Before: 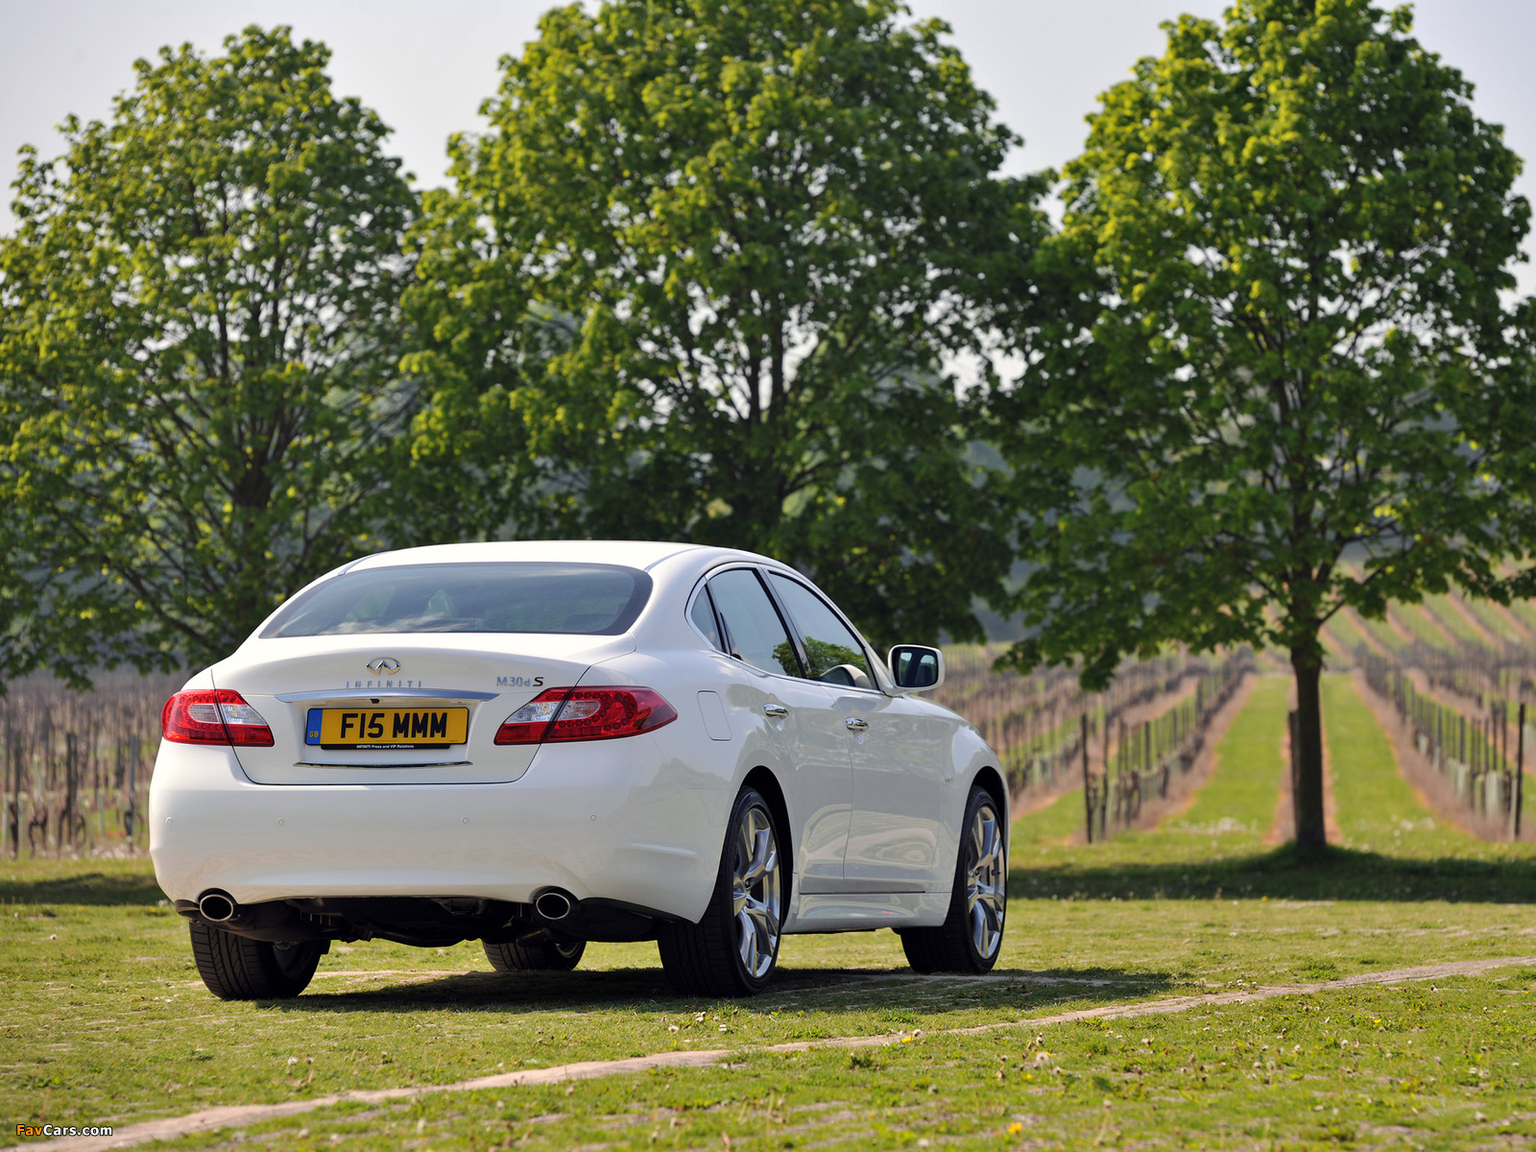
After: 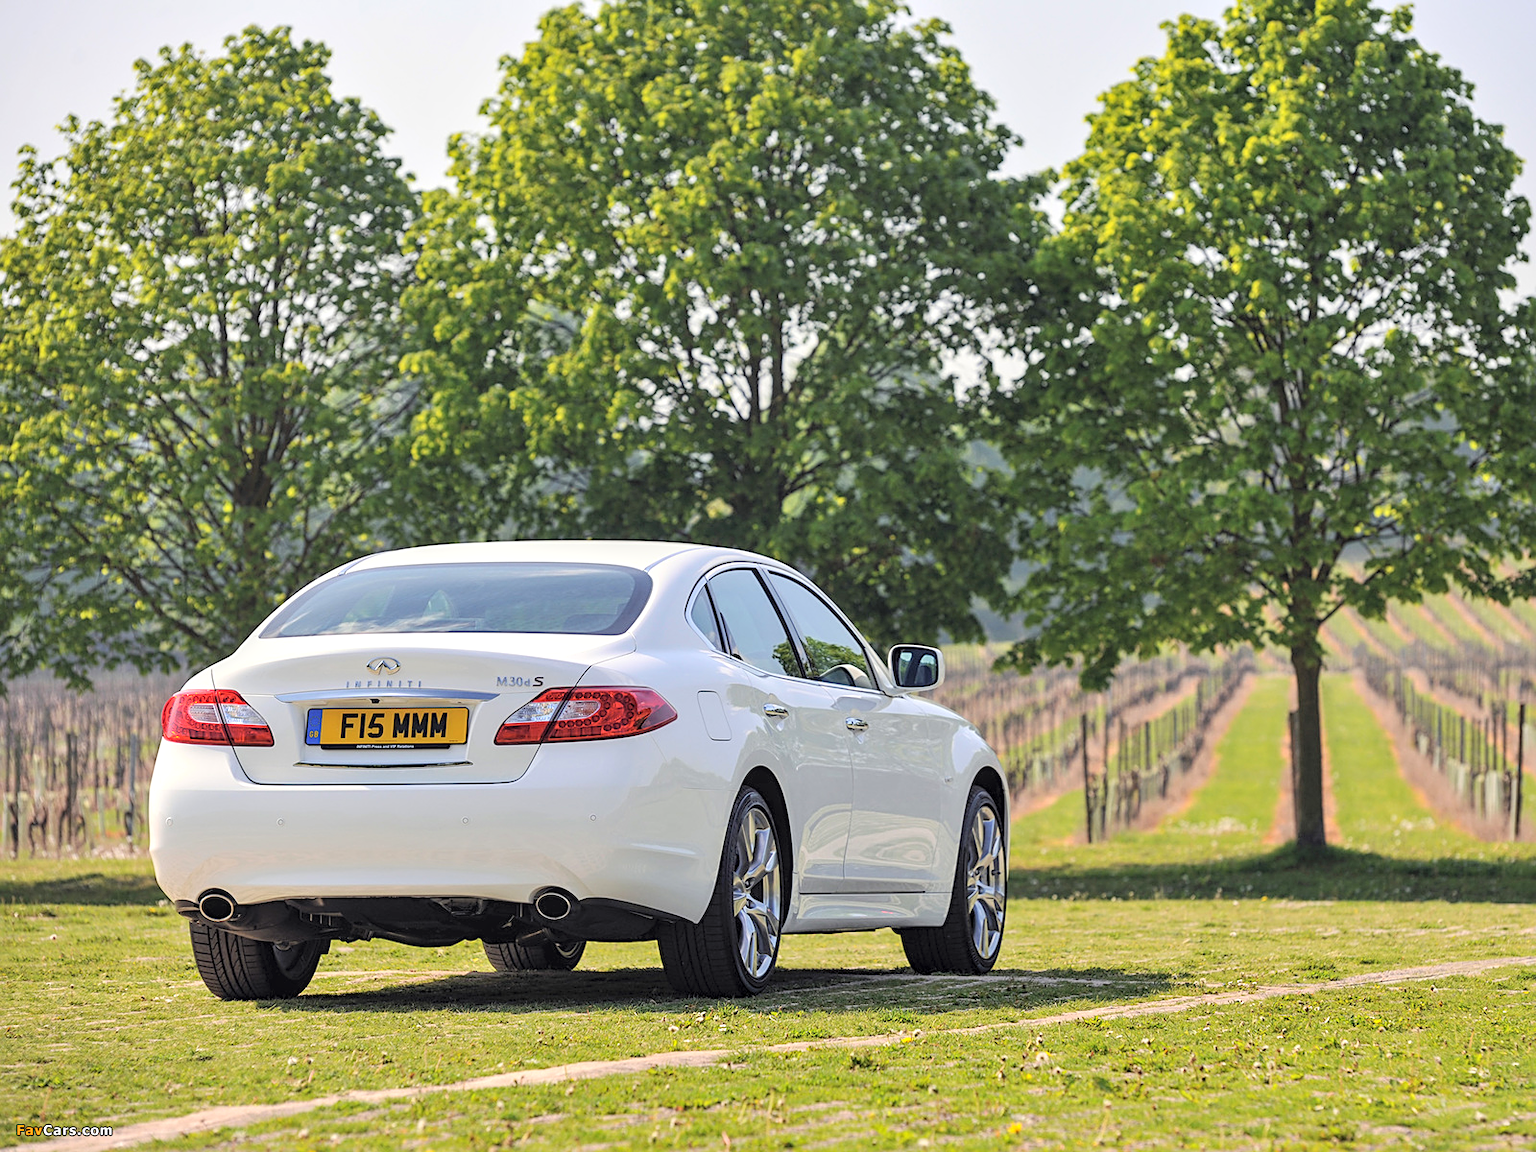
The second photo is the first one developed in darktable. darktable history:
contrast brightness saturation: contrast 0.096, brightness 0.303, saturation 0.136
local contrast: on, module defaults
sharpen: on, module defaults
